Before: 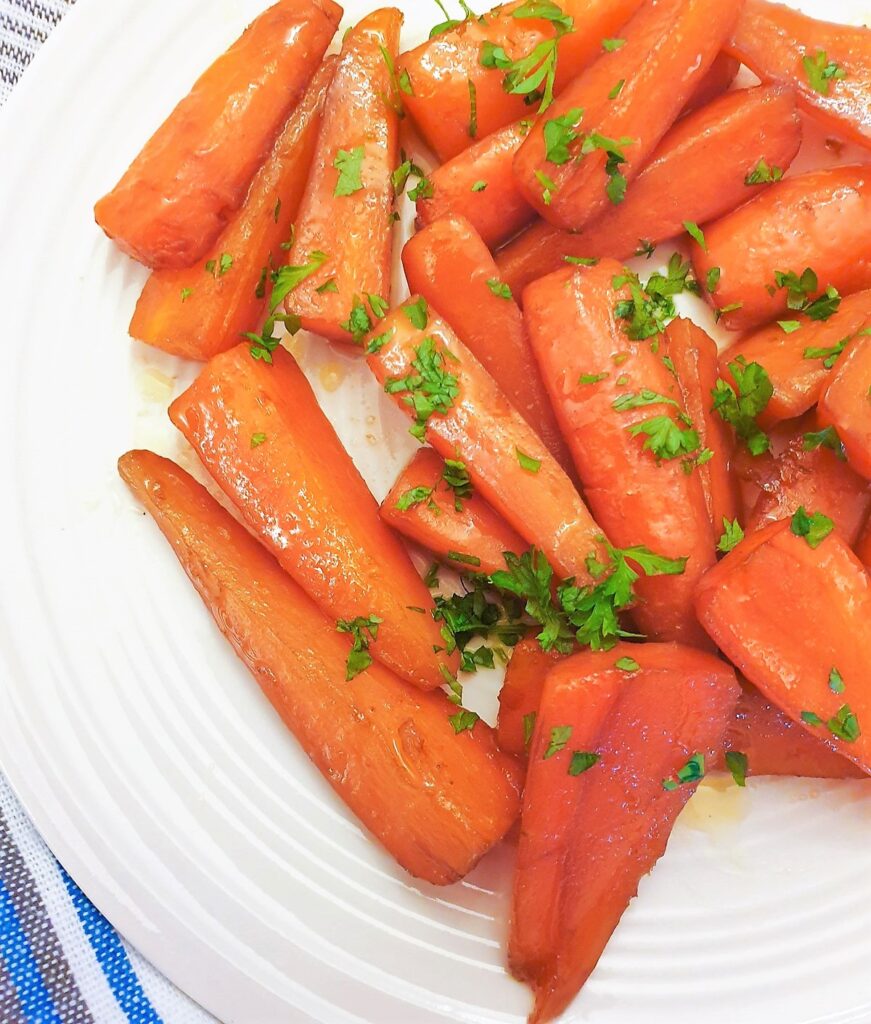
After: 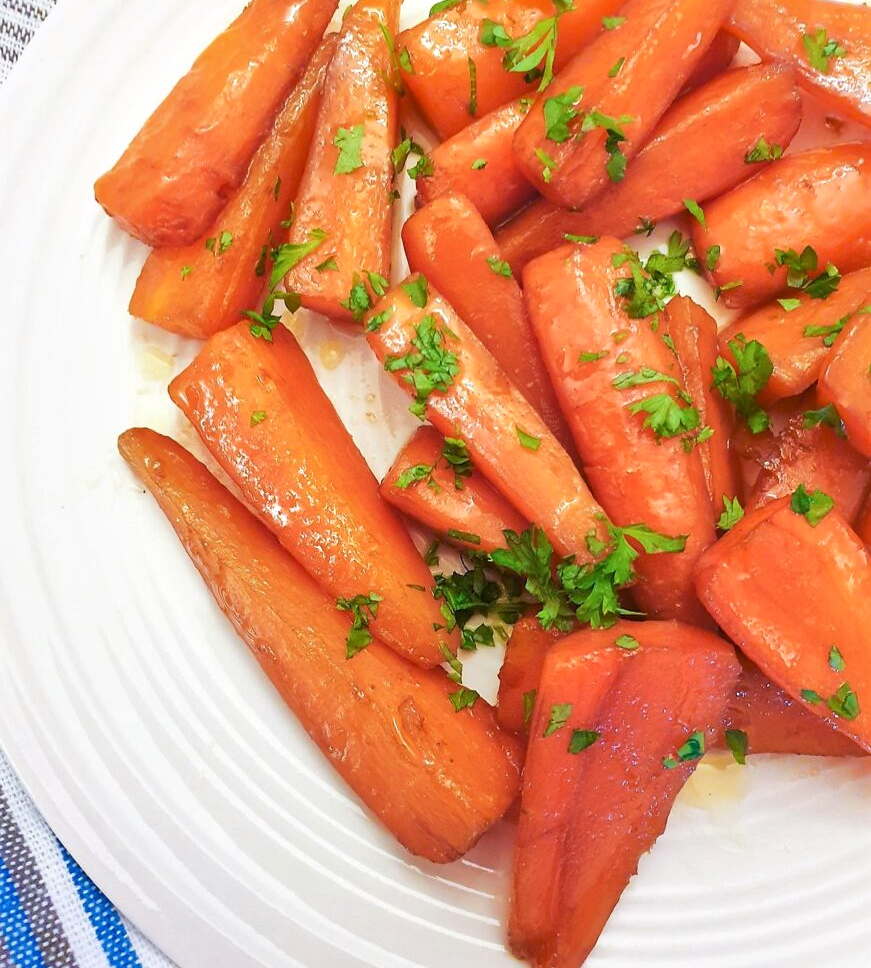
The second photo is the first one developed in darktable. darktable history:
crop and rotate: top 2.215%, bottom 3.236%
local contrast: mode bilateral grid, contrast 20, coarseness 50, detail 129%, midtone range 0.2
